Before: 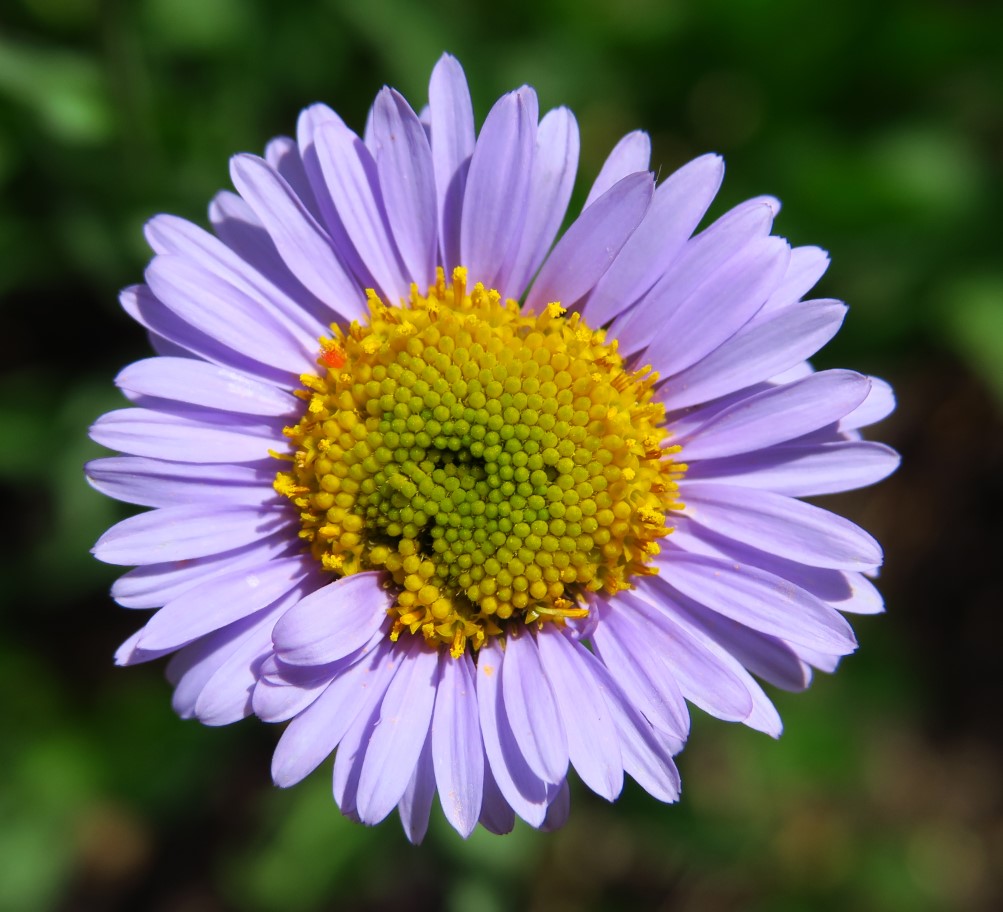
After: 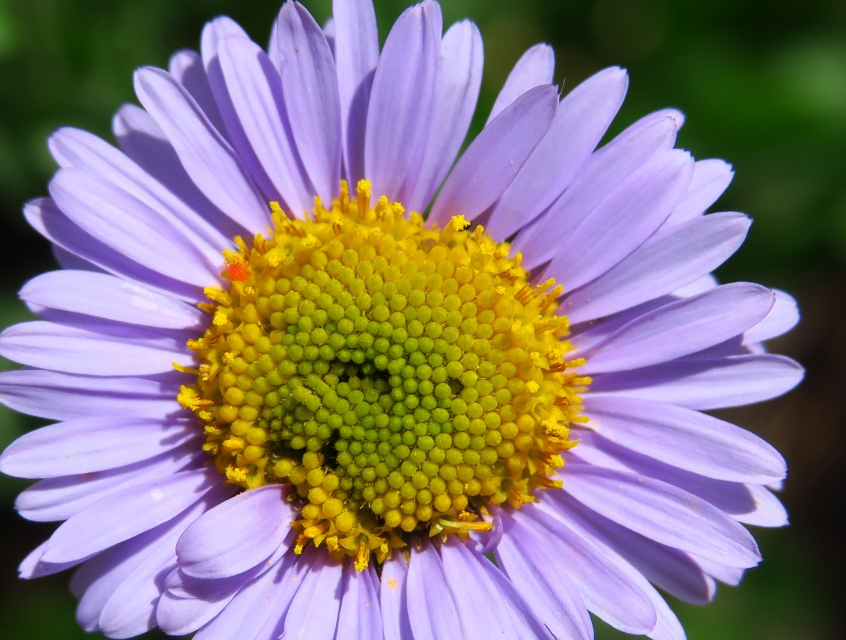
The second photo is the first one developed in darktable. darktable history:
crop and rotate: left 9.623%, top 9.54%, right 5.955%, bottom 20.192%
